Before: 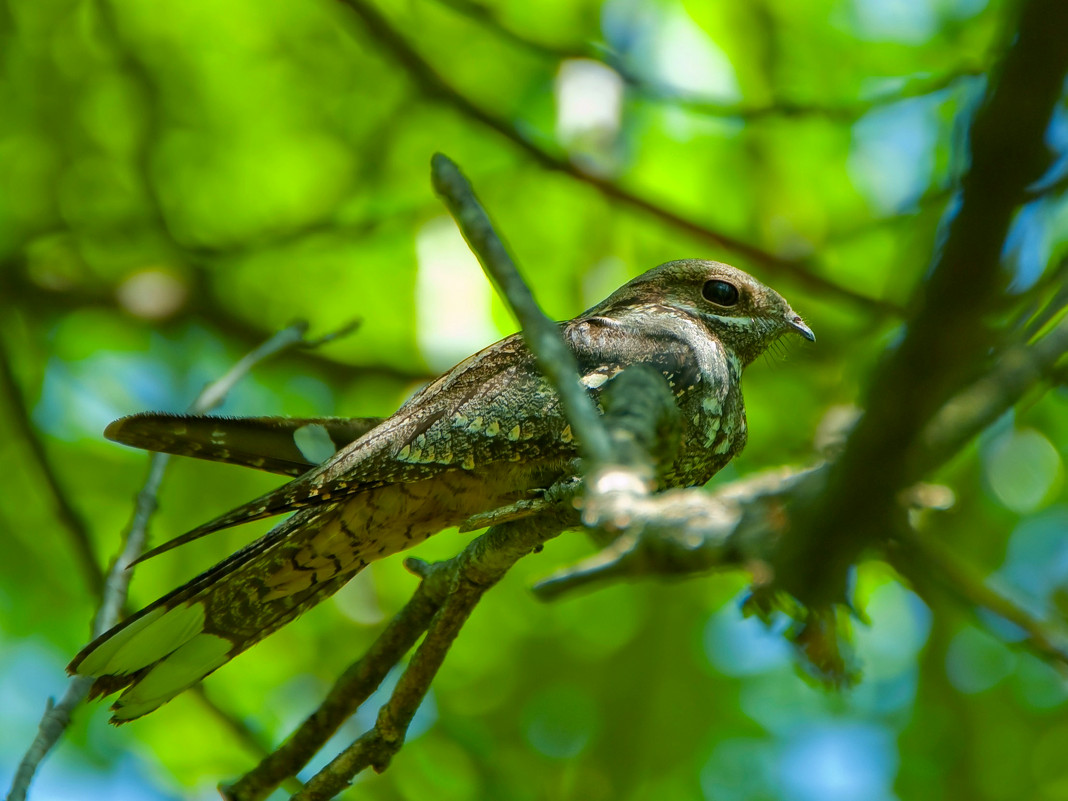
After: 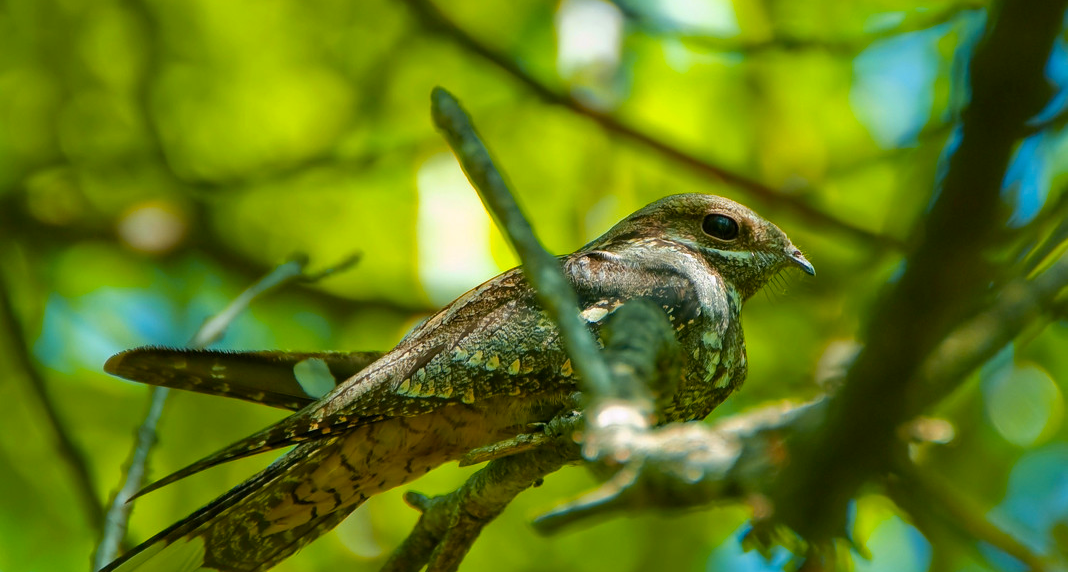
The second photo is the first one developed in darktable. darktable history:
tone equalizer: smoothing diameter 2.22%, edges refinement/feathering 22.97, mask exposure compensation -1.57 EV, filter diffusion 5
color zones: curves: ch1 [(0.24, 0.629) (0.75, 0.5)]; ch2 [(0.255, 0.454) (0.745, 0.491)]
contrast brightness saturation: saturation -0.104
crop and rotate: top 8.324%, bottom 20.215%
